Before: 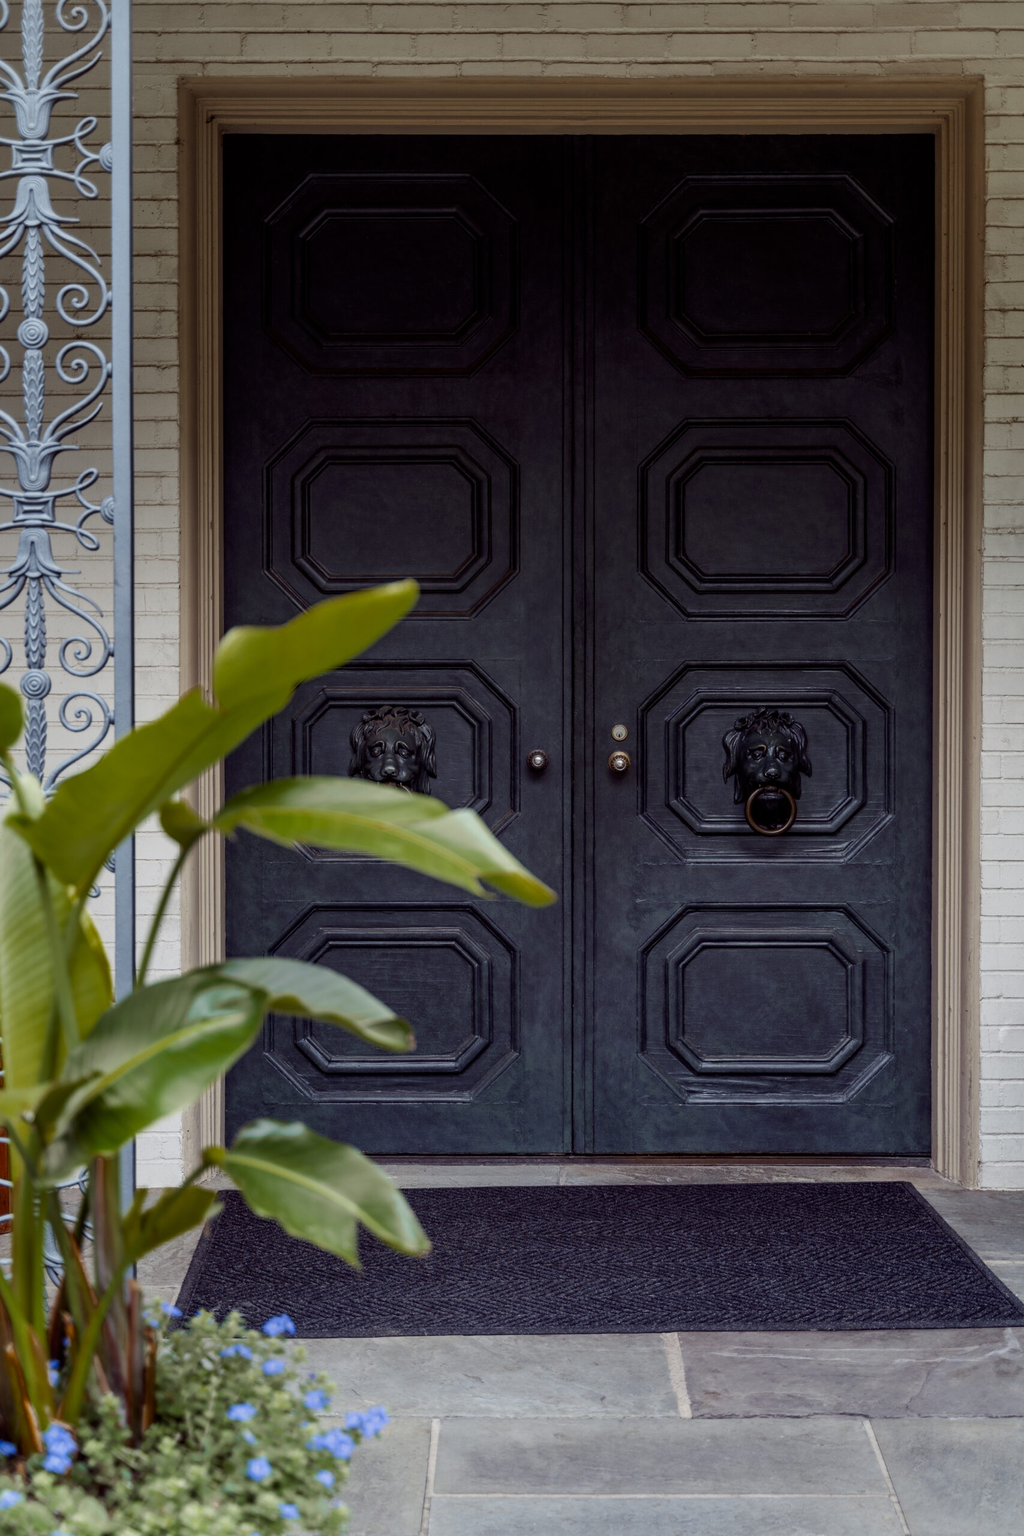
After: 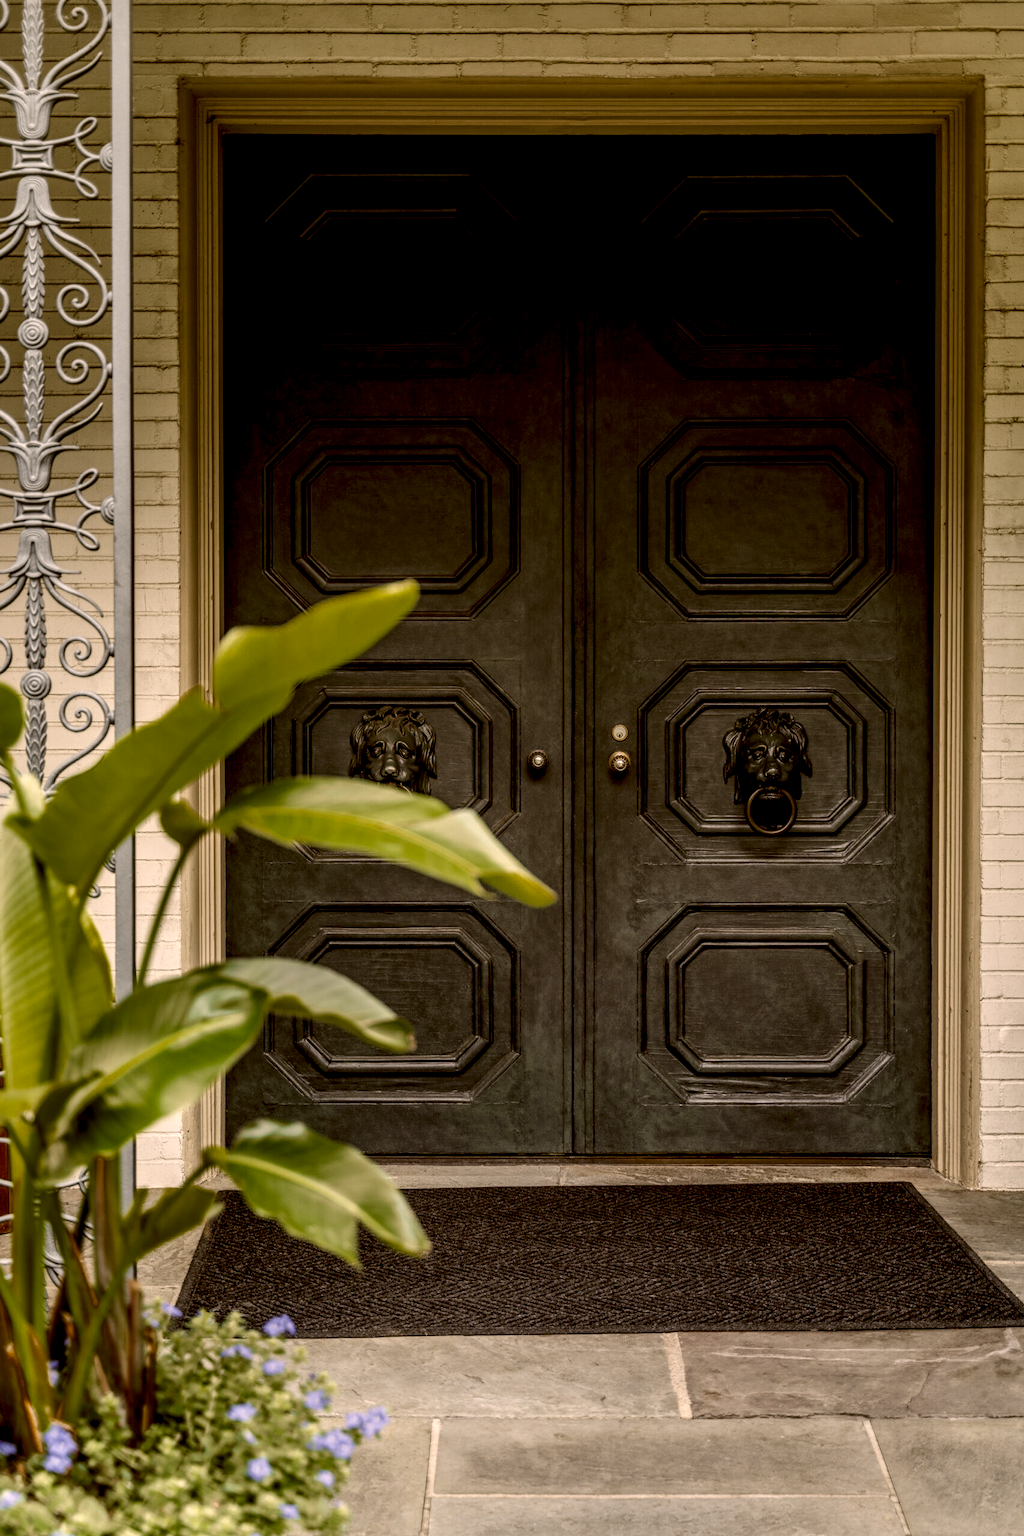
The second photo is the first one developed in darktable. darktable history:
local contrast: highlights 0%, shadows 0%, detail 182%
contrast equalizer: octaves 7, y [[0.6 ×6], [0.55 ×6], [0 ×6], [0 ×6], [0 ×6]], mix -0.3
color correction: highlights a* 8.98, highlights b* 15.09, shadows a* -0.49, shadows b* 26.52
